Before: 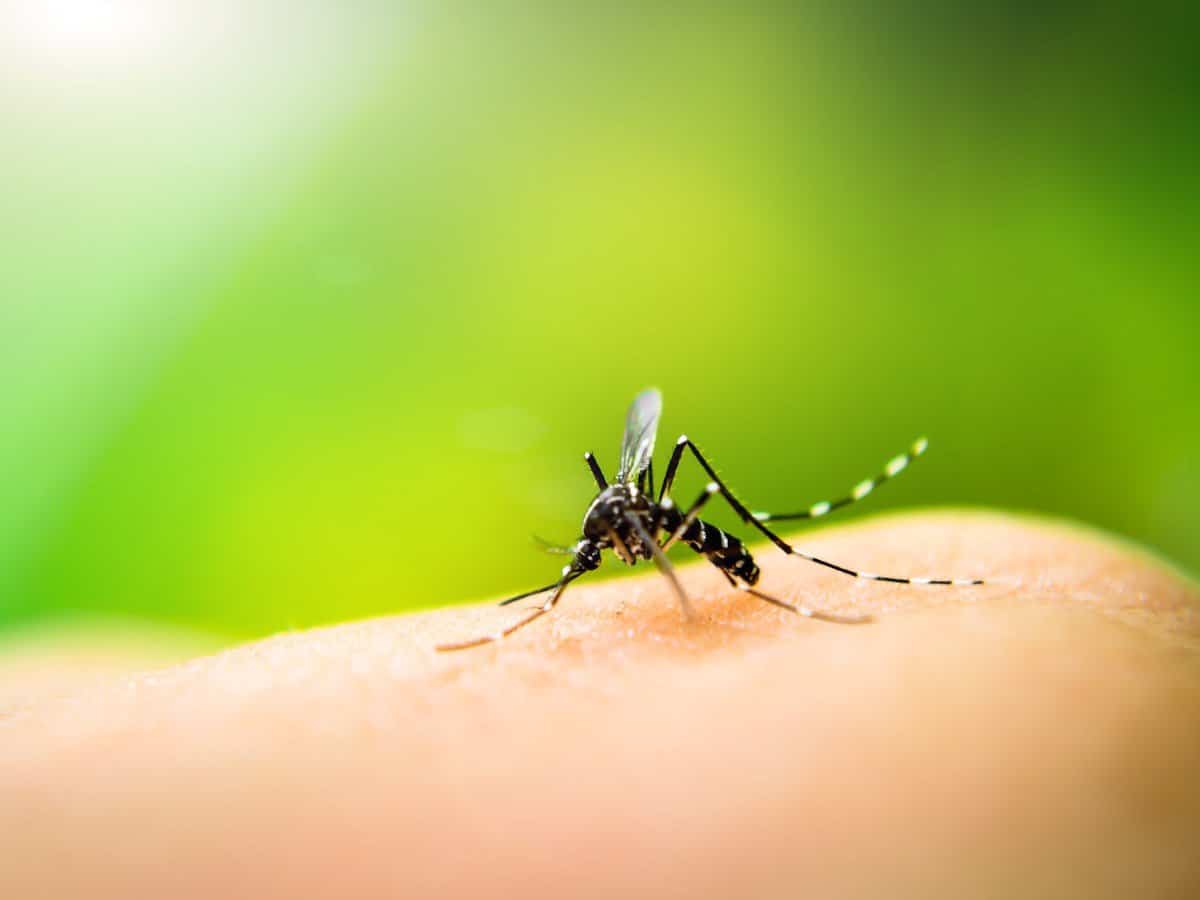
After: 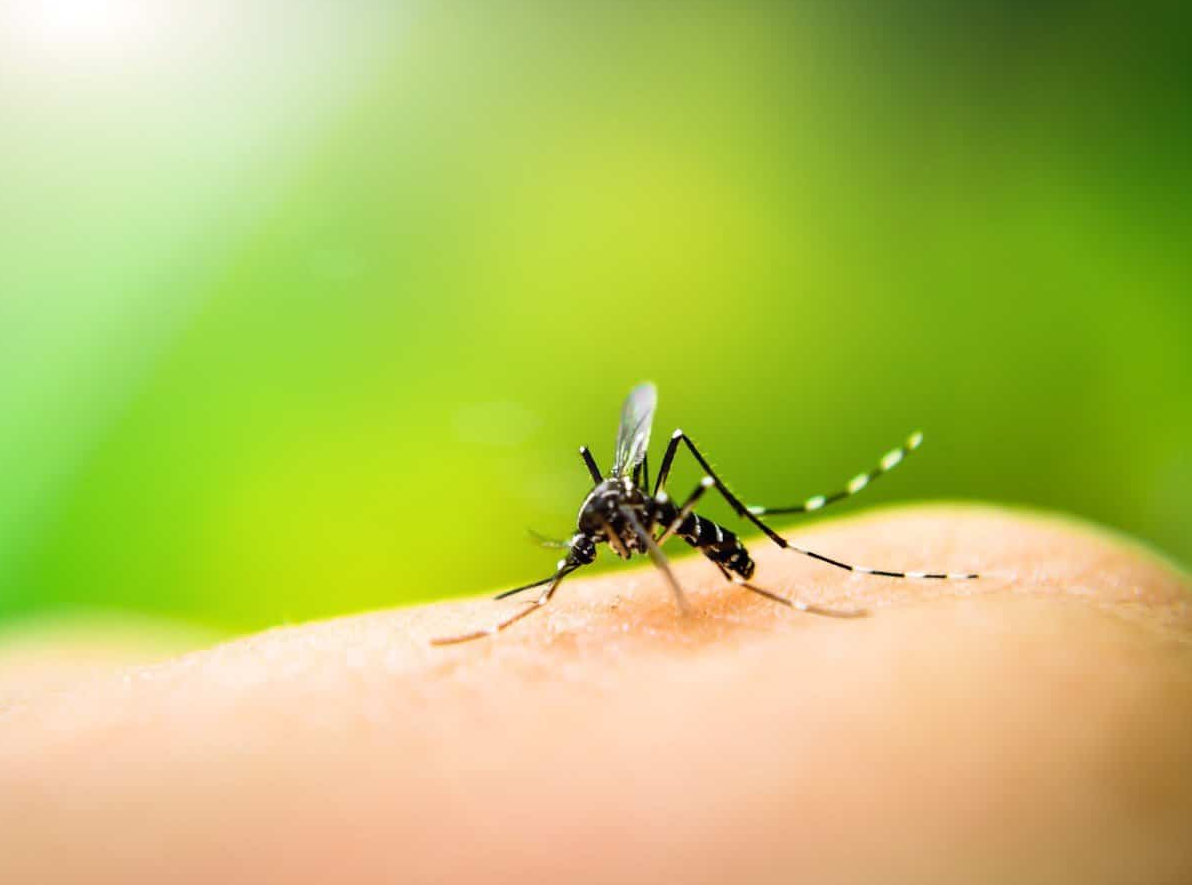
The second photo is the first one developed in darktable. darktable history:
crop: left 0.473%, top 0.764%, right 0.18%, bottom 0.886%
